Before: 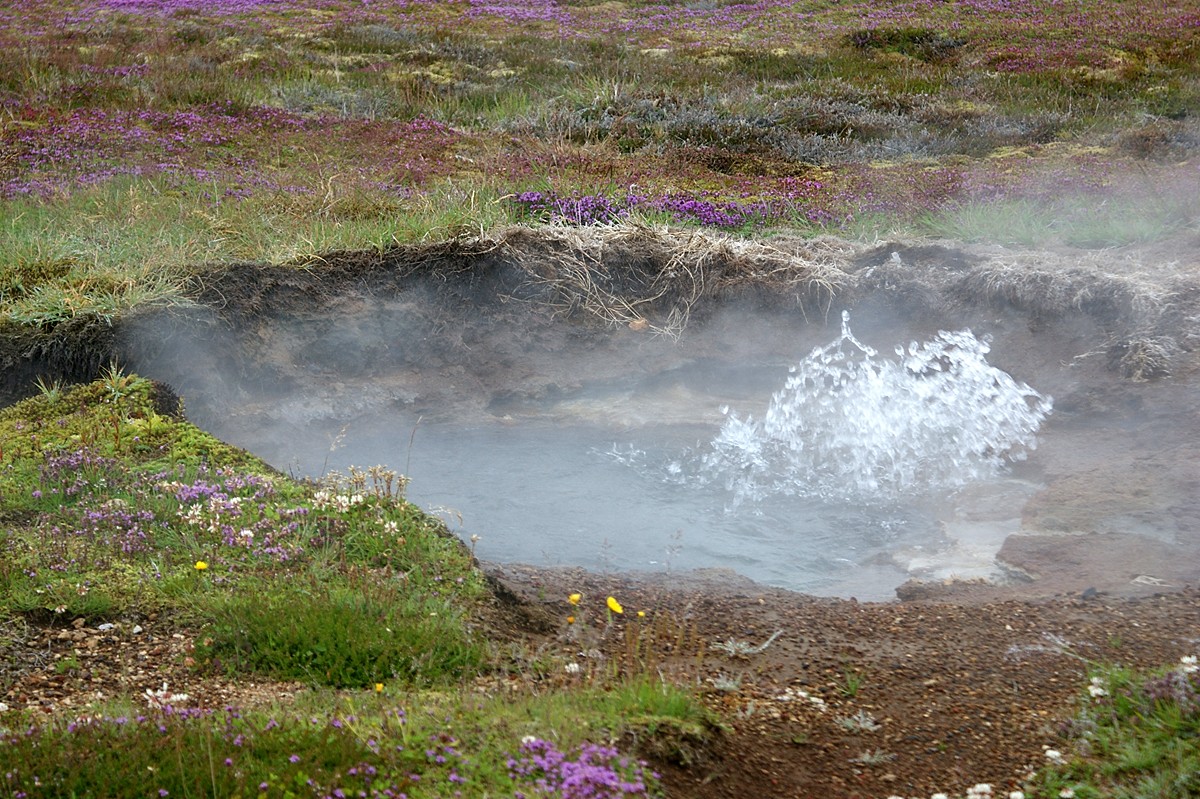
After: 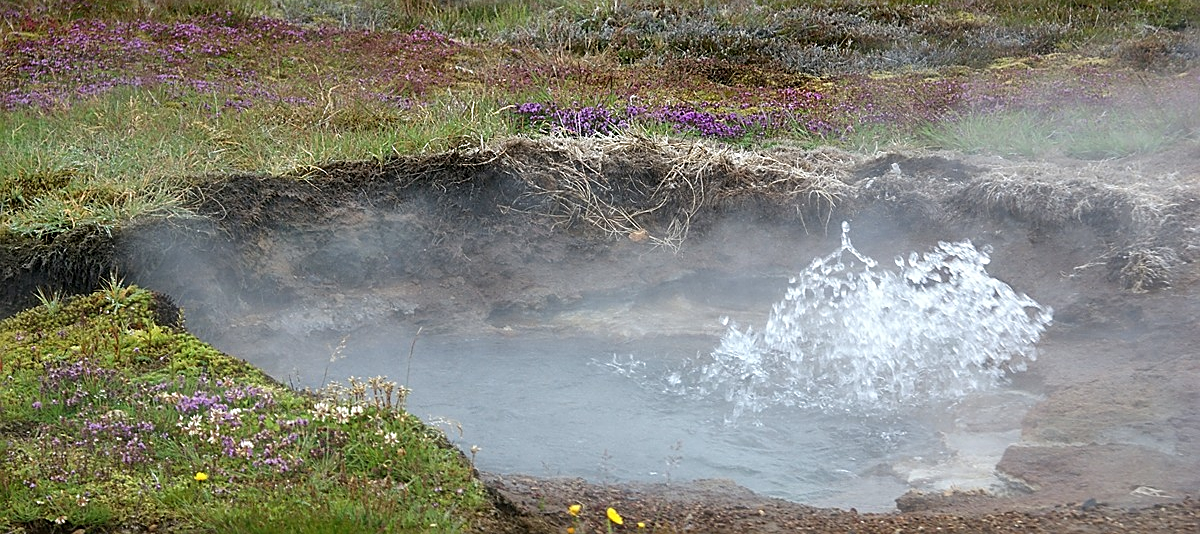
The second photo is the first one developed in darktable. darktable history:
sharpen: on, module defaults
crop: top 11.172%, bottom 21.977%
